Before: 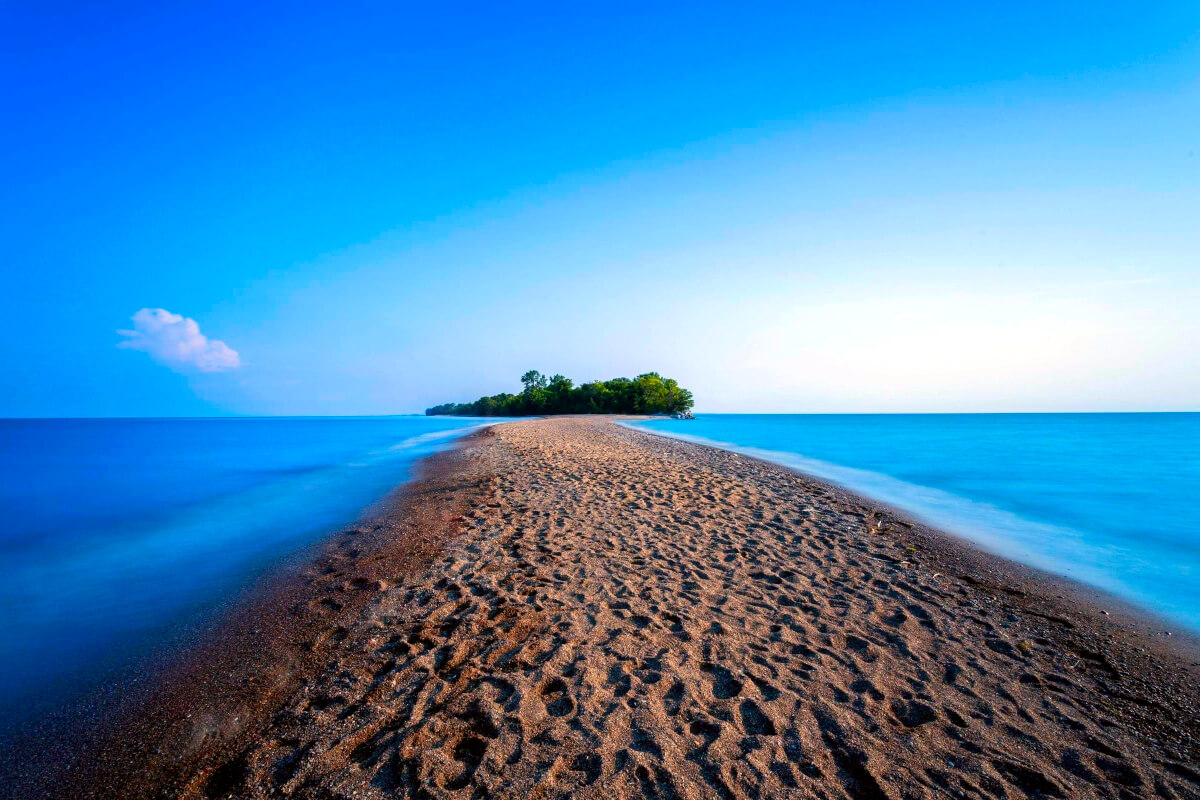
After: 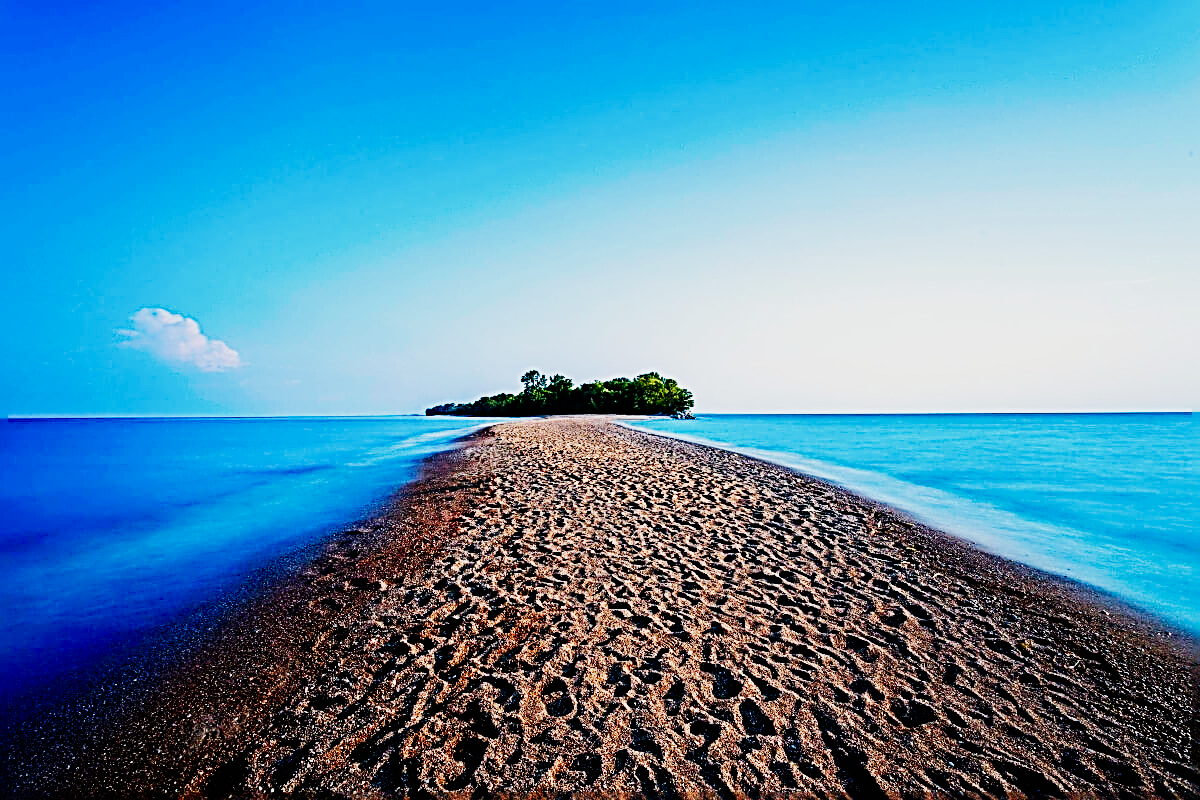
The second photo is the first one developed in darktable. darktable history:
color balance rgb: perceptual saturation grading › global saturation 20%, perceptual saturation grading › highlights -25%, perceptual saturation grading › shadows 25%
sigmoid: contrast 2, skew -0.2, preserve hue 0%, red attenuation 0.1, red rotation 0.035, green attenuation 0.1, green rotation -0.017, blue attenuation 0.15, blue rotation -0.052, base primaries Rec2020
sharpen: radius 3.158, amount 1.731
